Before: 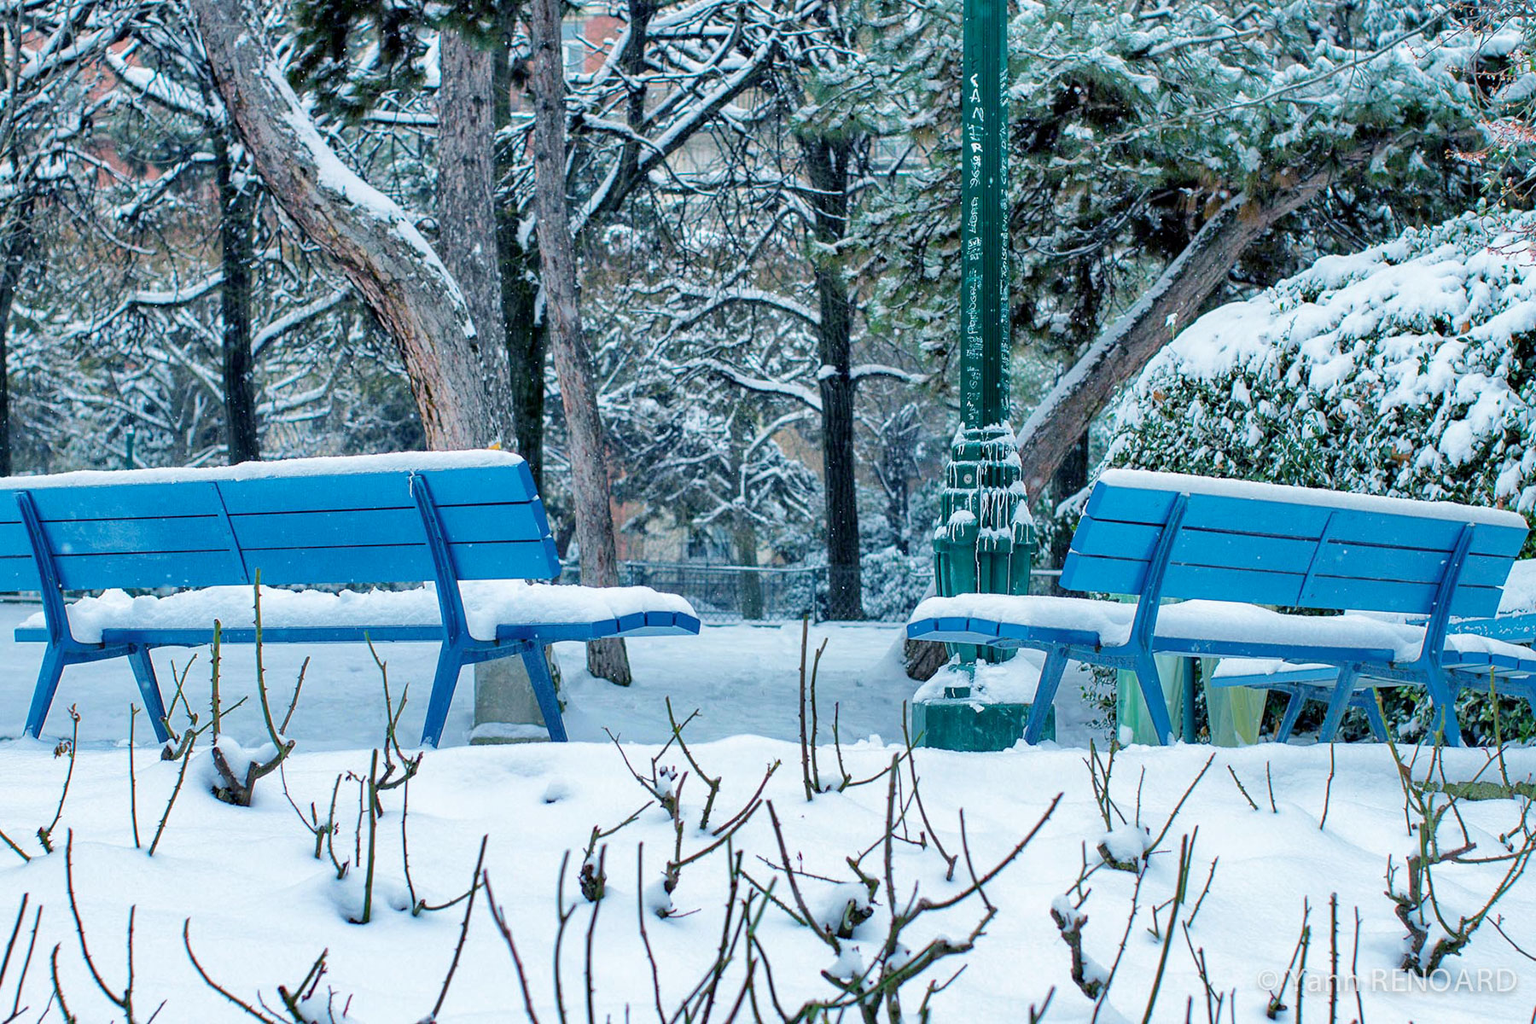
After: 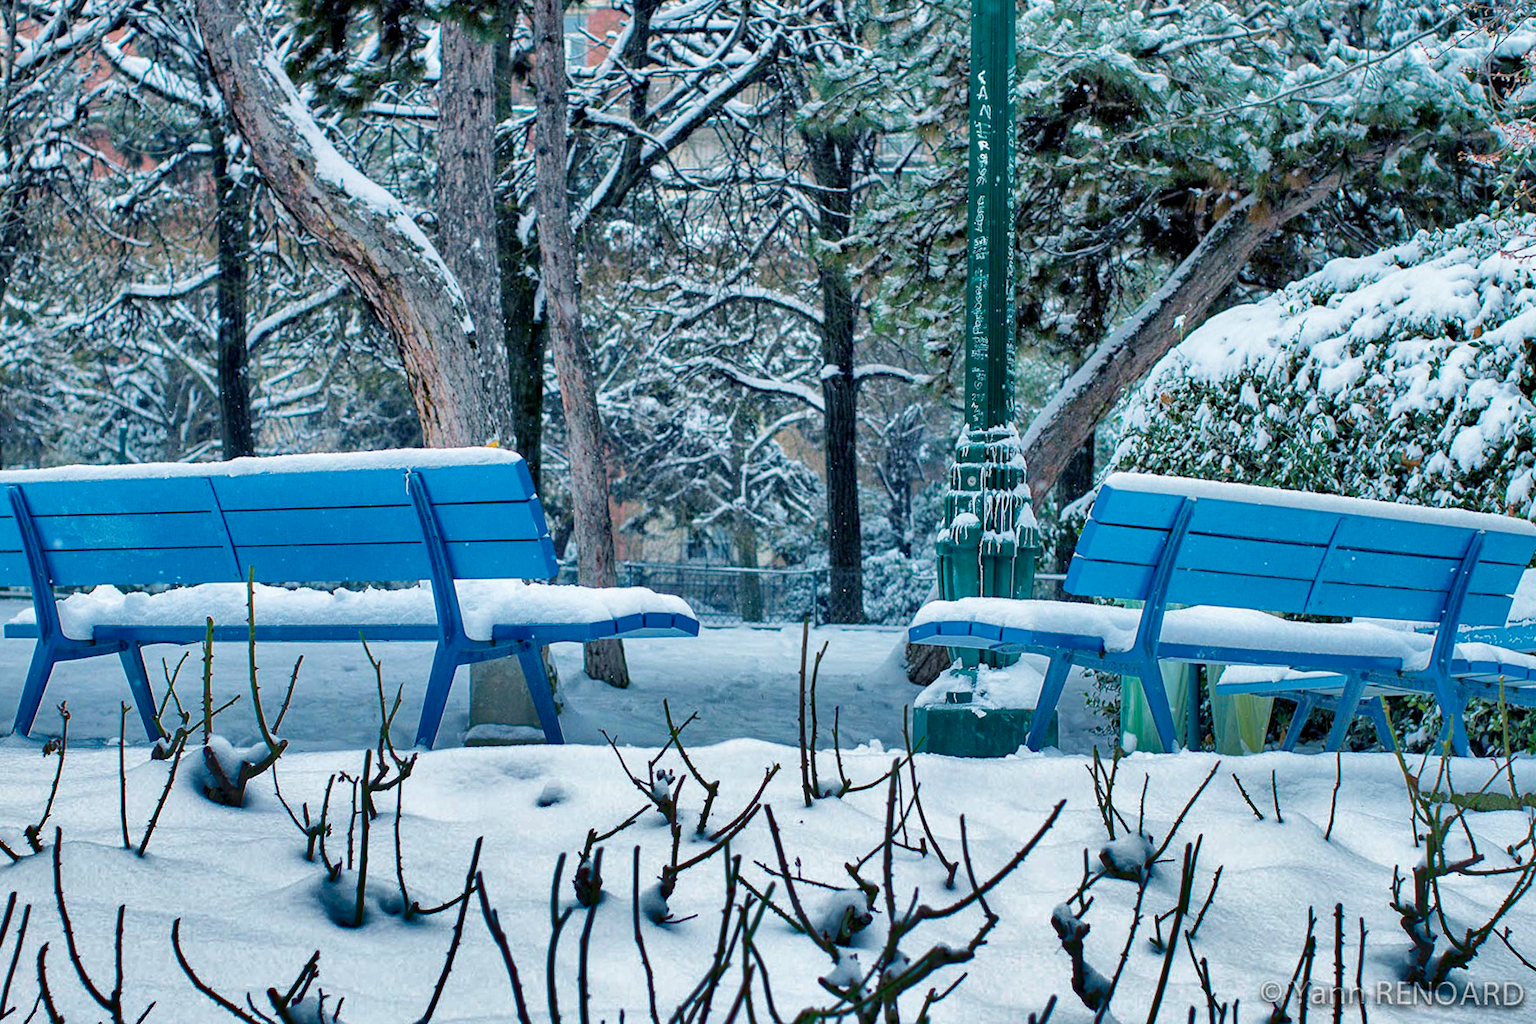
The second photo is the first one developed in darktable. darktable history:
haze removal: compatibility mode true, adaptive false
crop and rotate: angle -0.5°
shadows and highlights: shadows 19.13, highlights -83.41, soften with gaussian
